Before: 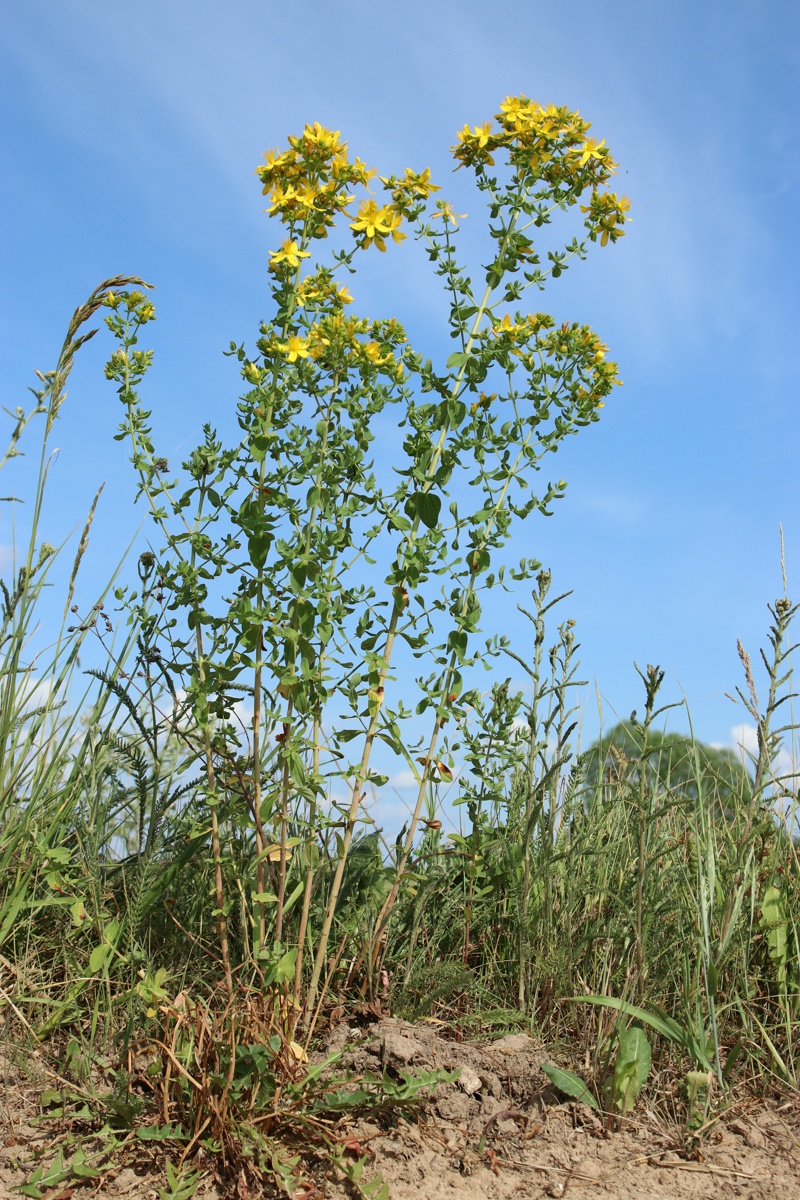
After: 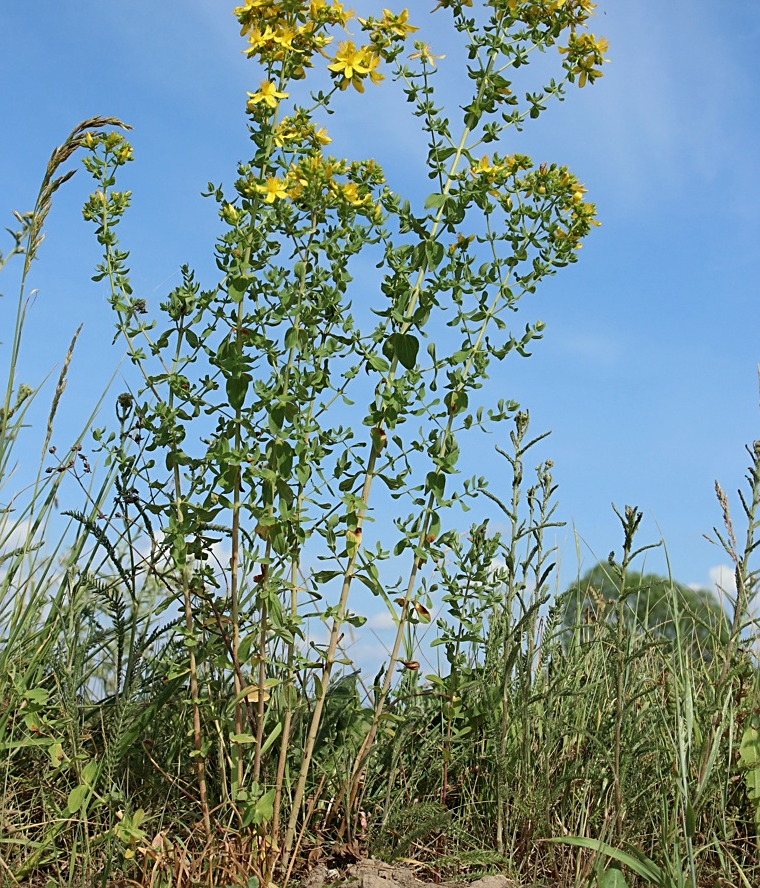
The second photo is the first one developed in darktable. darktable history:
crop and rotate: left 2.991%, top 13.302%, right 1.981%, bottom 12.636%
sharpen: on, module defaults
exposure: exposure -0.177 EV, compensate highlight preservation false
